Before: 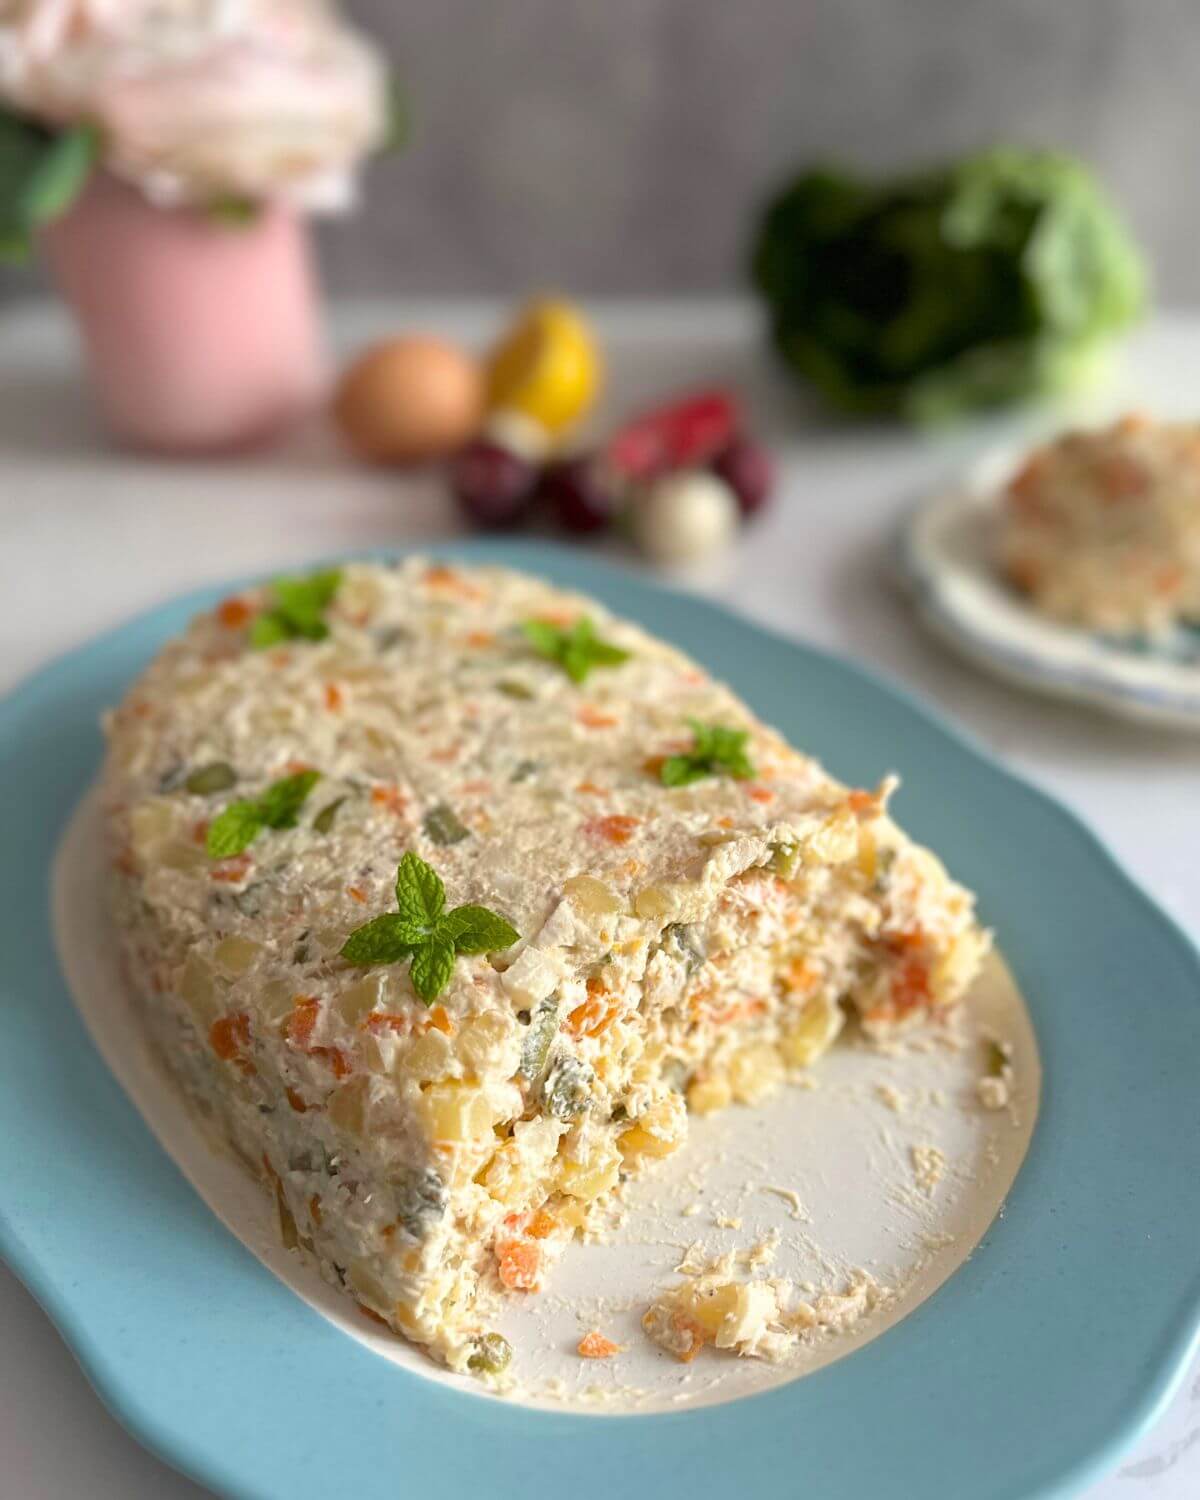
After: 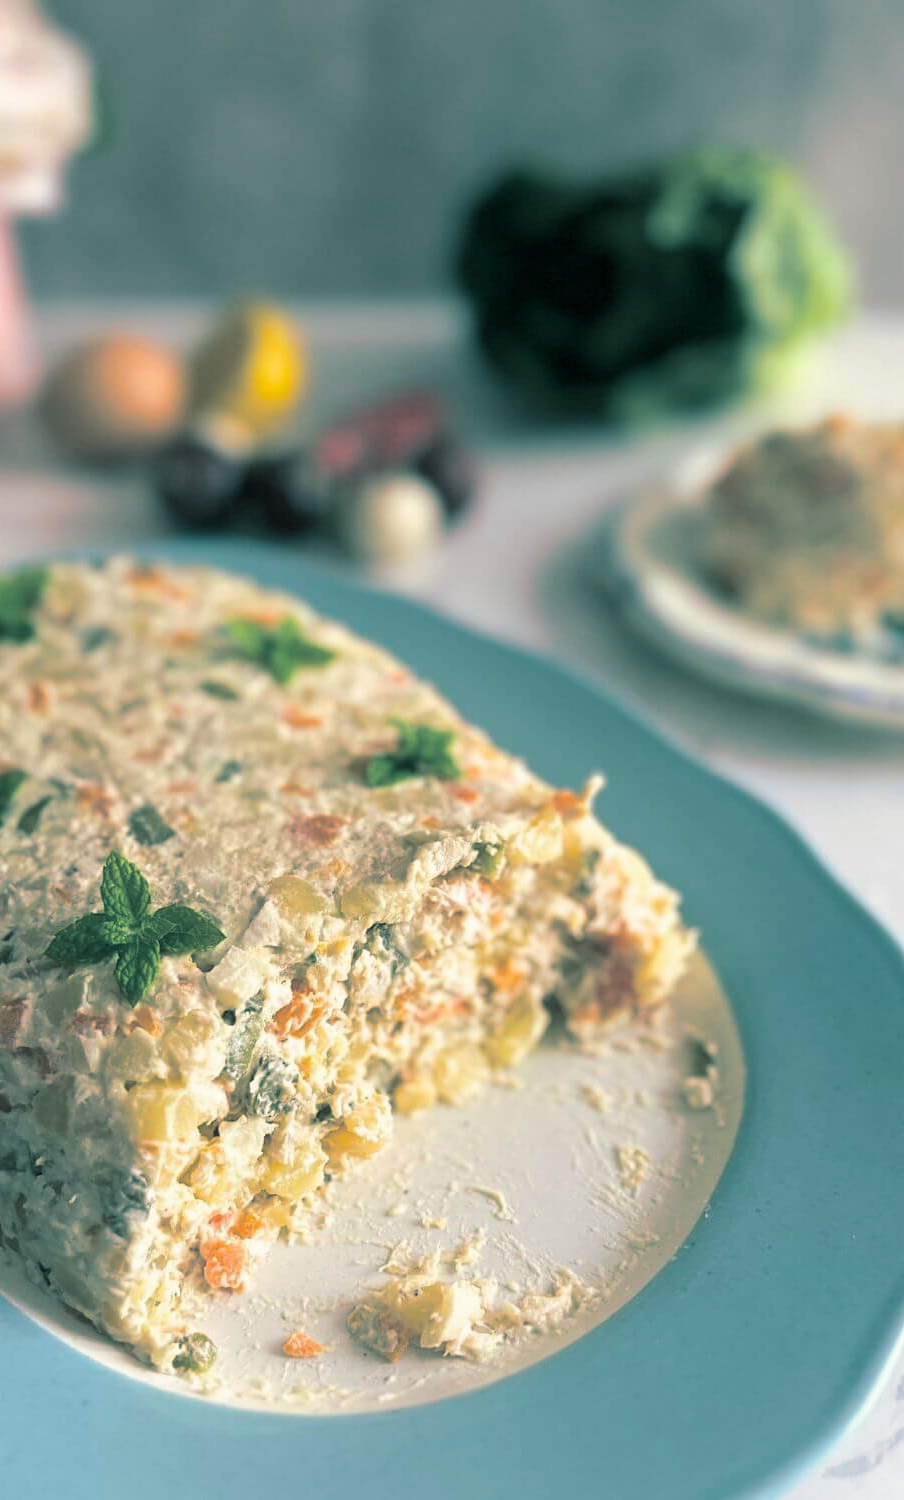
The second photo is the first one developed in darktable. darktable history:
crop and rotate: left 24.6%
split-toning: shadows › hue 186.43°, highlights › hue 49.29°, compress 30.29%
